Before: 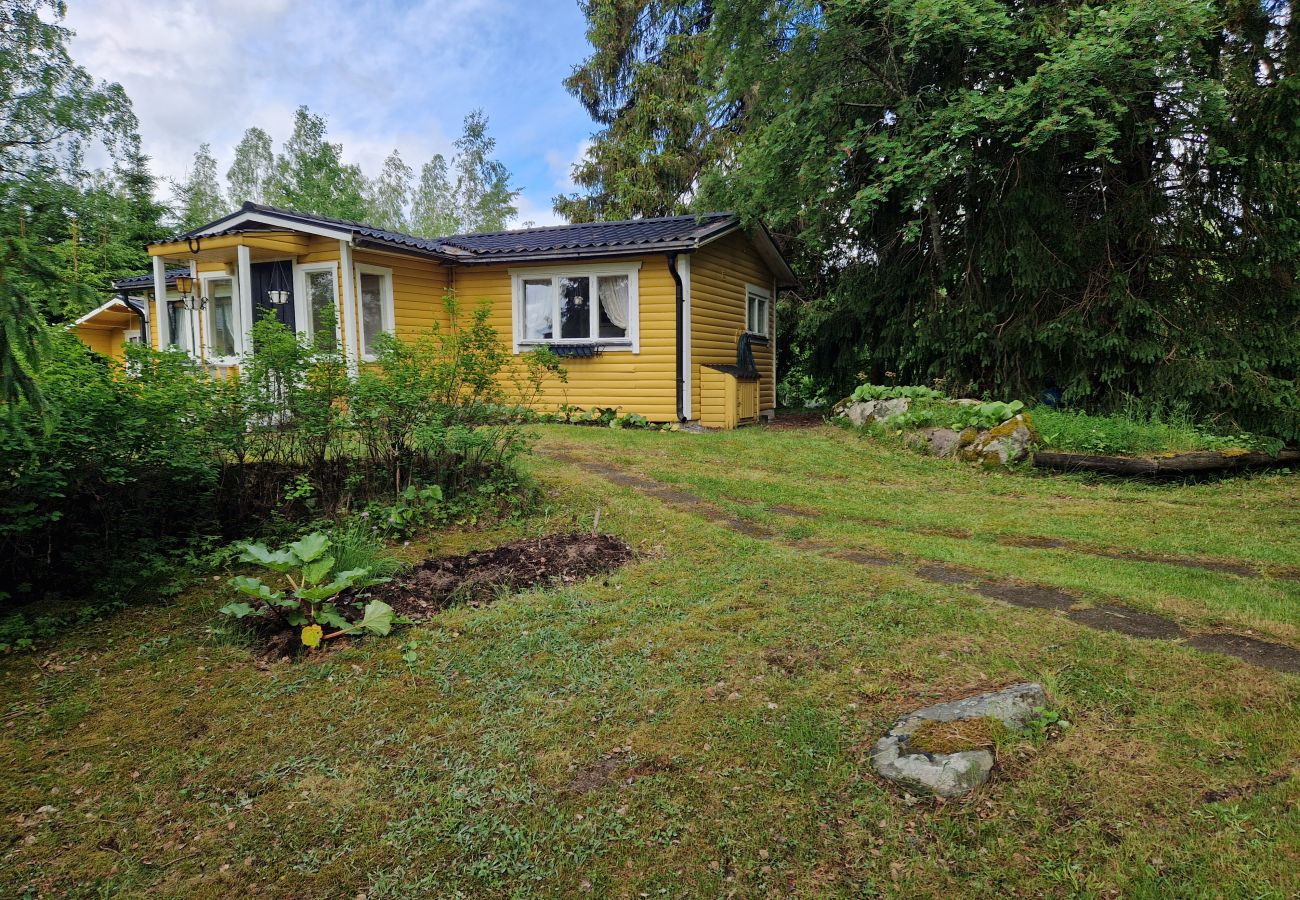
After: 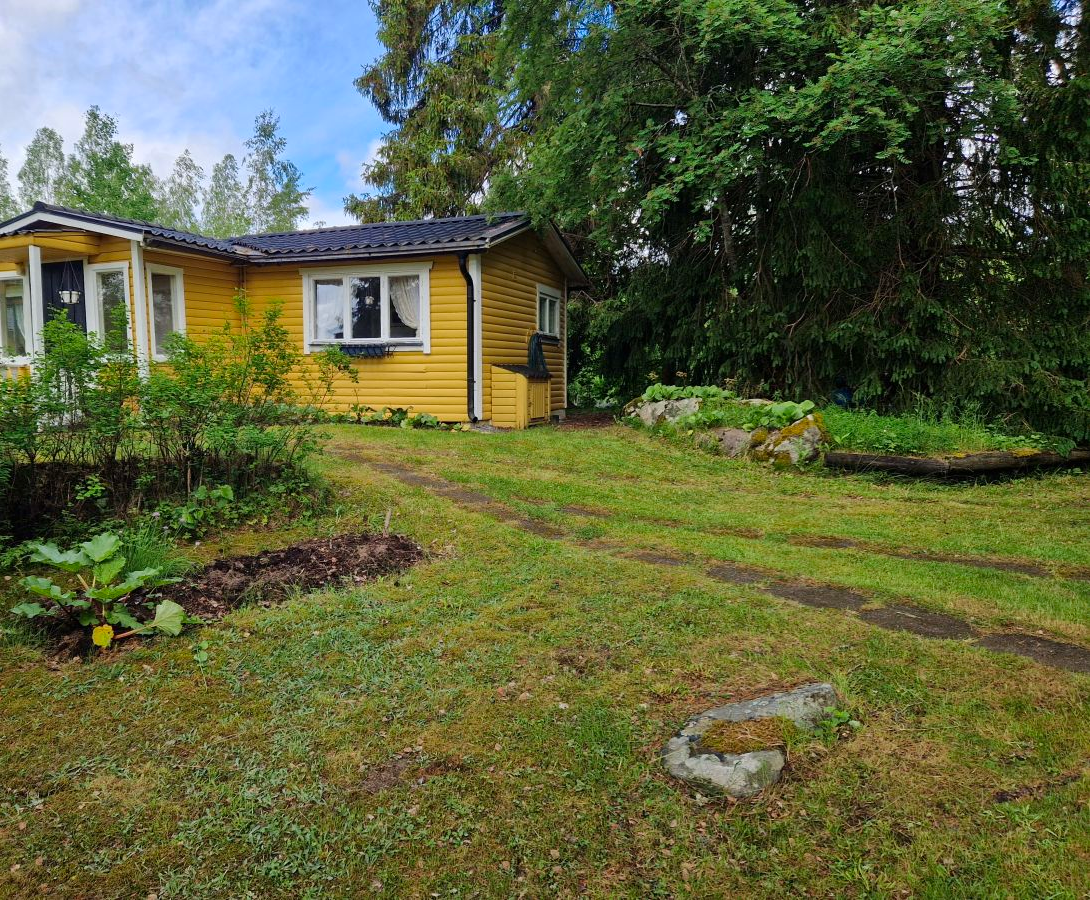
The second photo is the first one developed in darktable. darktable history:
contrast brightness saturation: contrast 0.045, saturation 0.159
crop: left 16.147%
